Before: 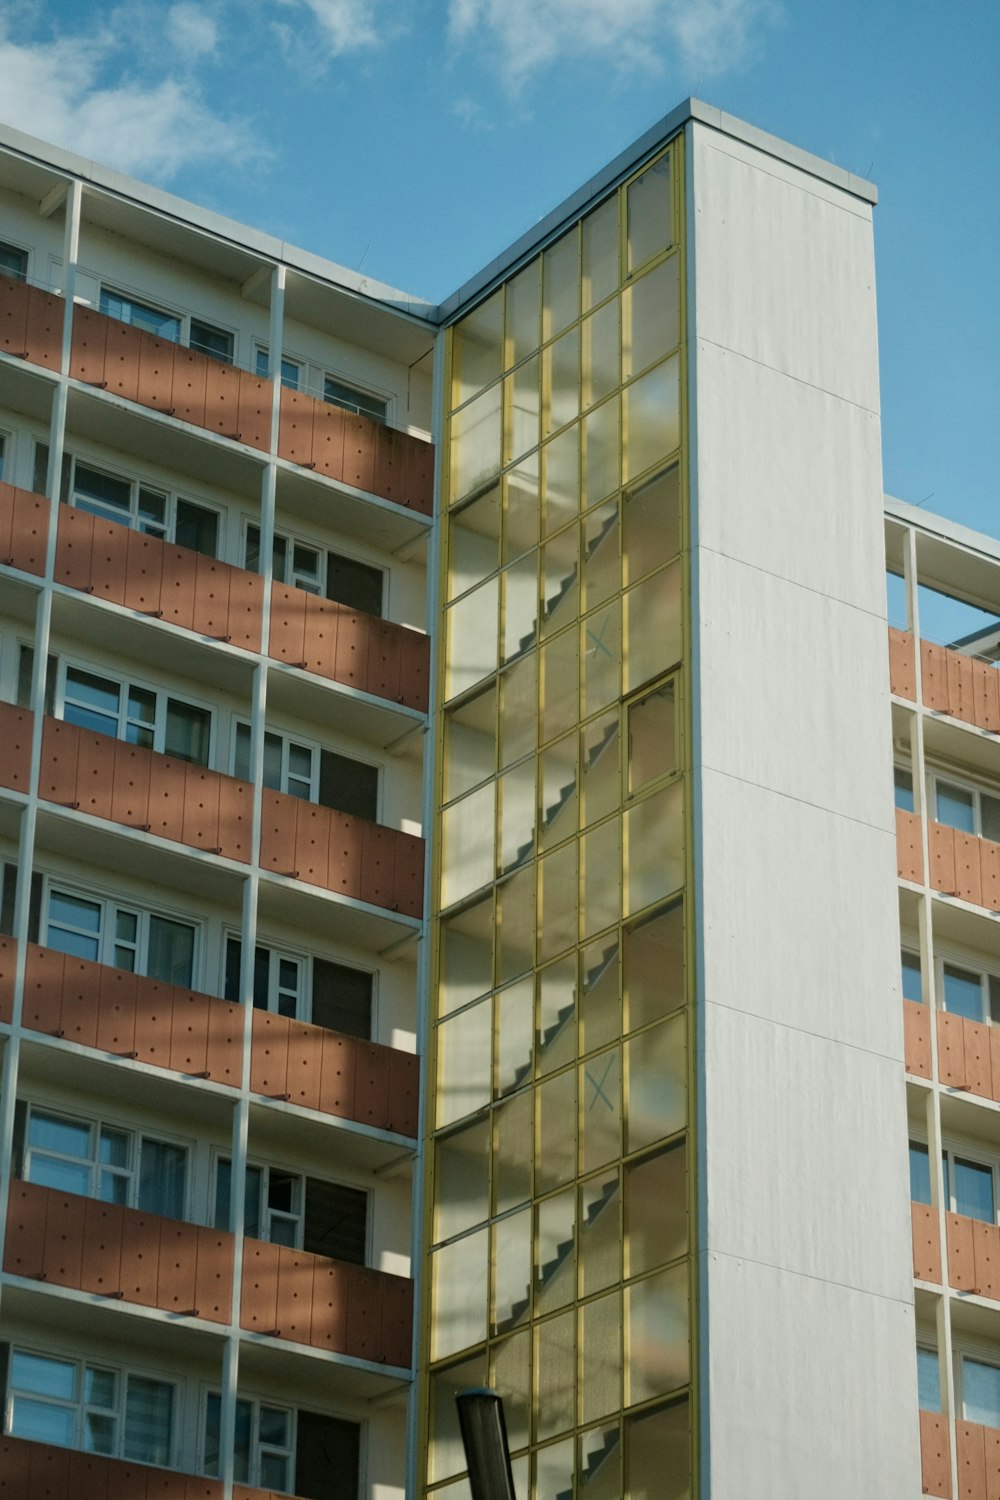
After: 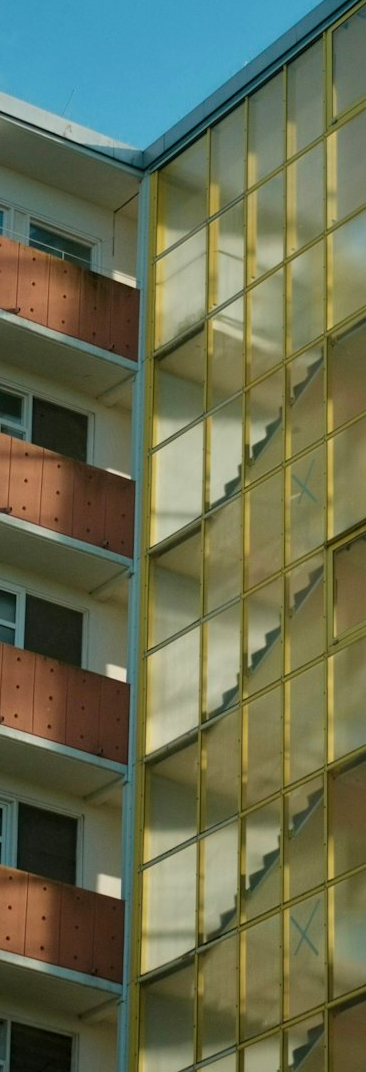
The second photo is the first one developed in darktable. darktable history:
crop and rotate: left 29.549%, top 10.377%, right 33.838%, bottom 18.099%
